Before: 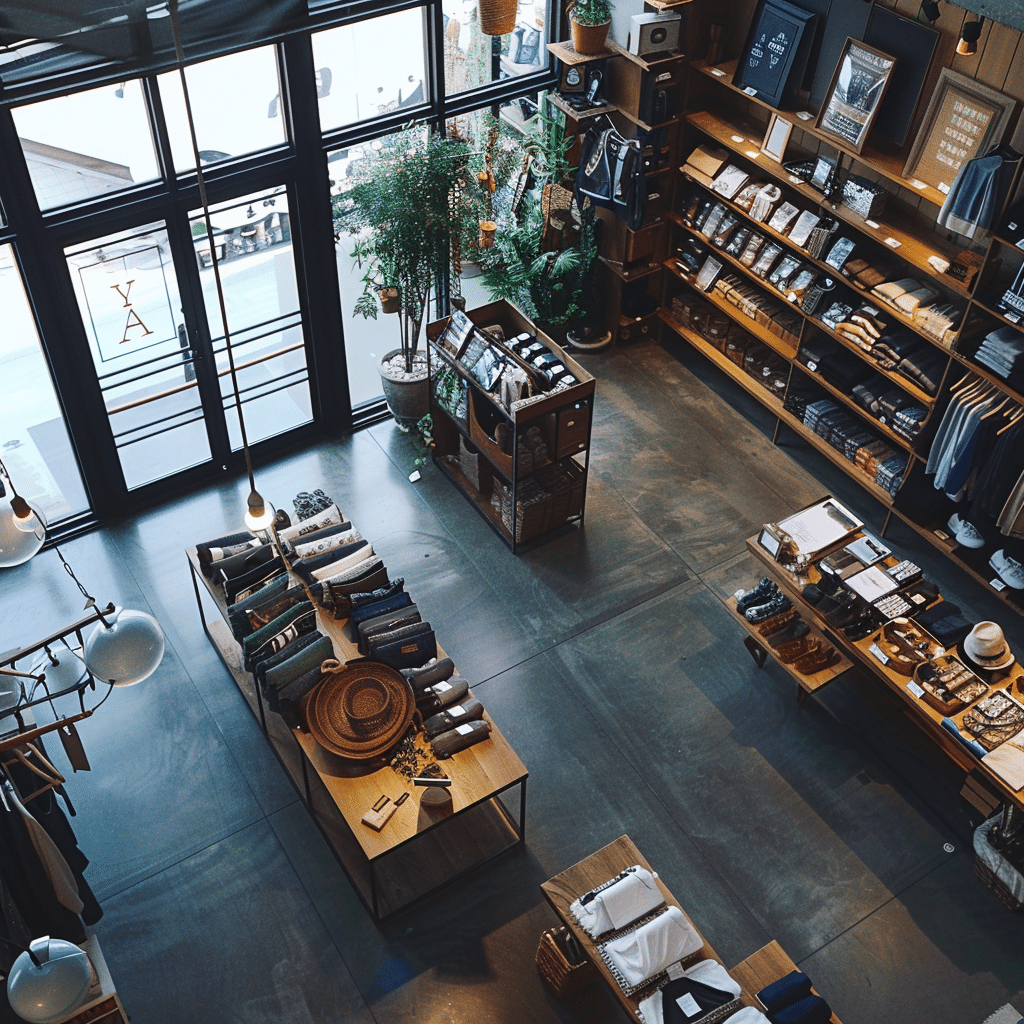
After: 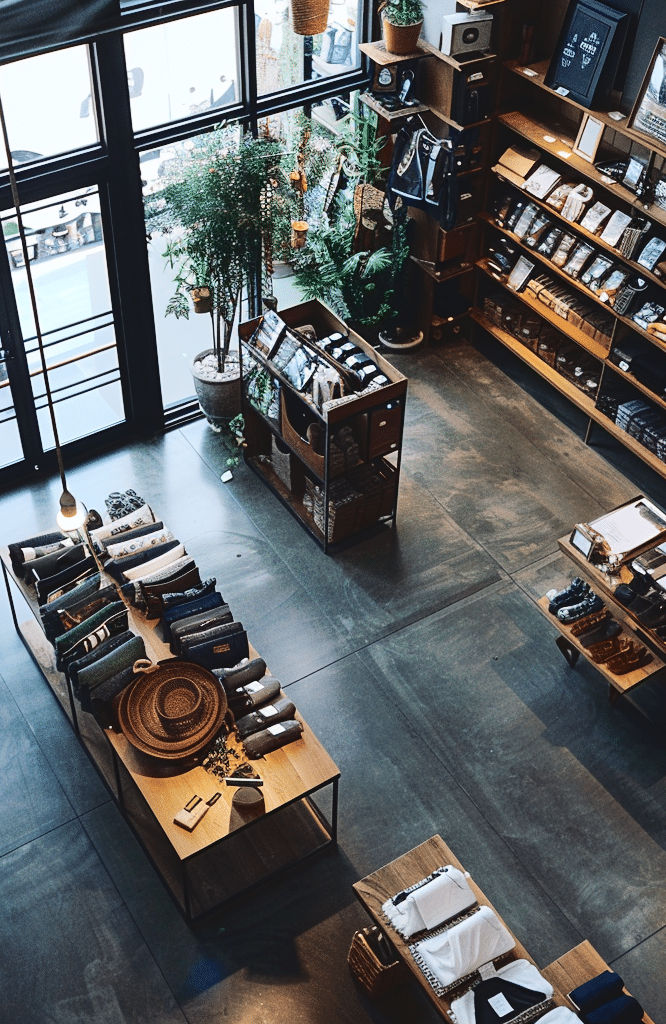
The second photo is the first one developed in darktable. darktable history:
crop and rotate: left 18.447%, right 16.434%
tone curve: curves: ch0 [(0, 0) (0.003, 0.044) (0.011, 0.045) (0.025, 0.048) (0.044, 0.051) (0.069, 0.065) (0.1, 0.08) (0.136, 0.108) (0.177, 0.152) (0.224, 0.216) (0.277, 0.305) (0.335, 0.392) (0.399, 0.481) (0.468, 0.579) (0.543, 0.658) (0.623, 0.729) (0.709, 0.8) (0.801, 0.867) (0.898, 0.93) (1, 1)], color space Lab, independent channels, preserve colors none
